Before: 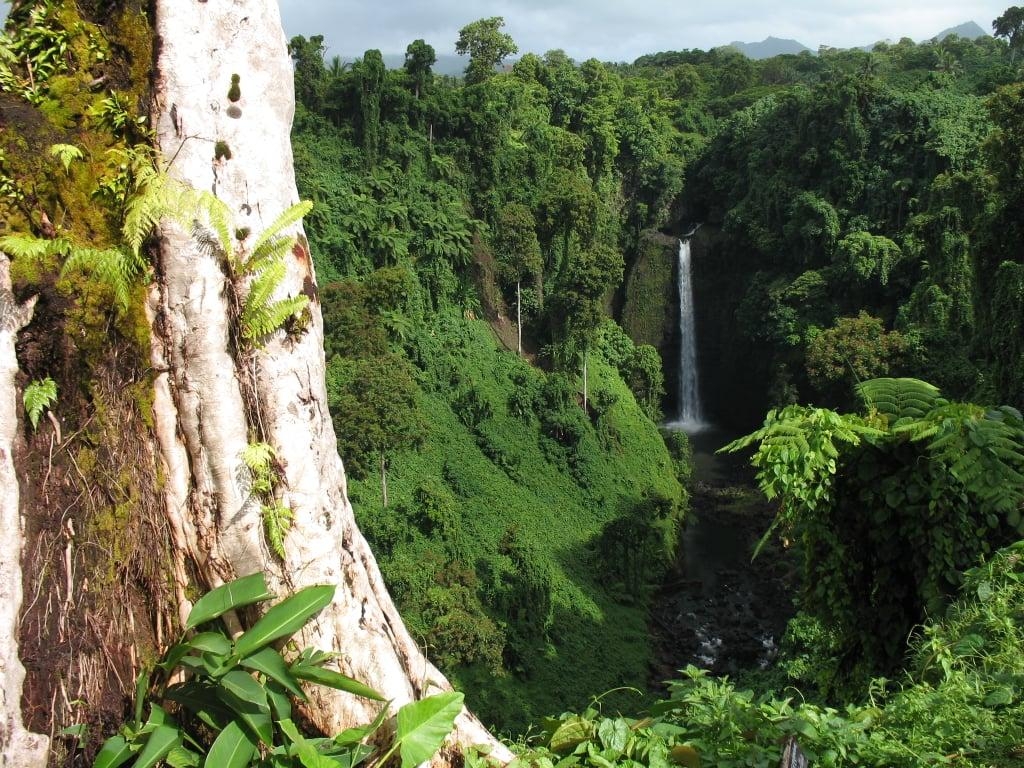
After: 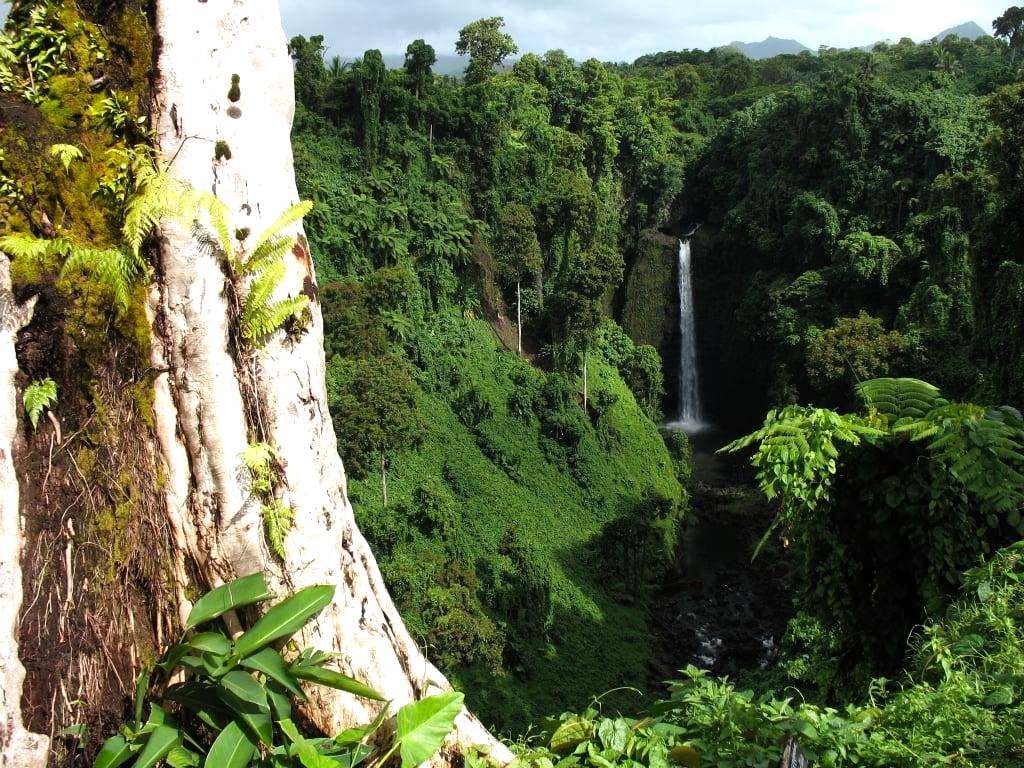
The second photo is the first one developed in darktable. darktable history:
color balance rgb: shadows lift › luminance -20.383%, linear chroma grading › global chroma 8.711%, perceptual saturation grading › global saturation -0.048%, contrast 14.395%
